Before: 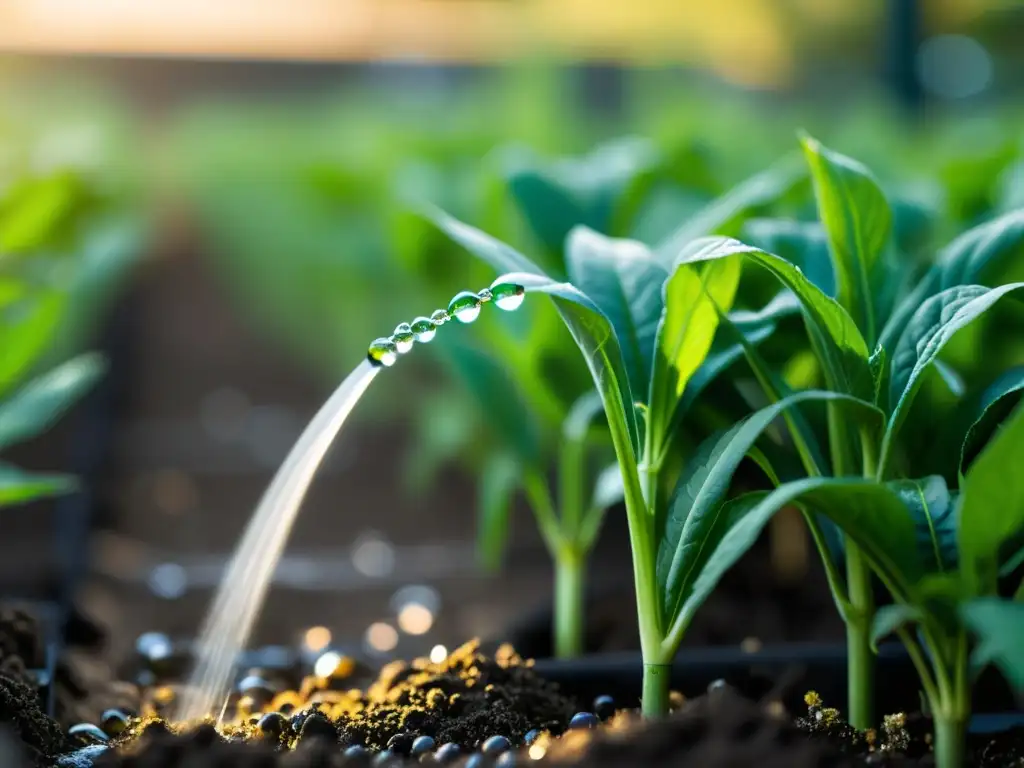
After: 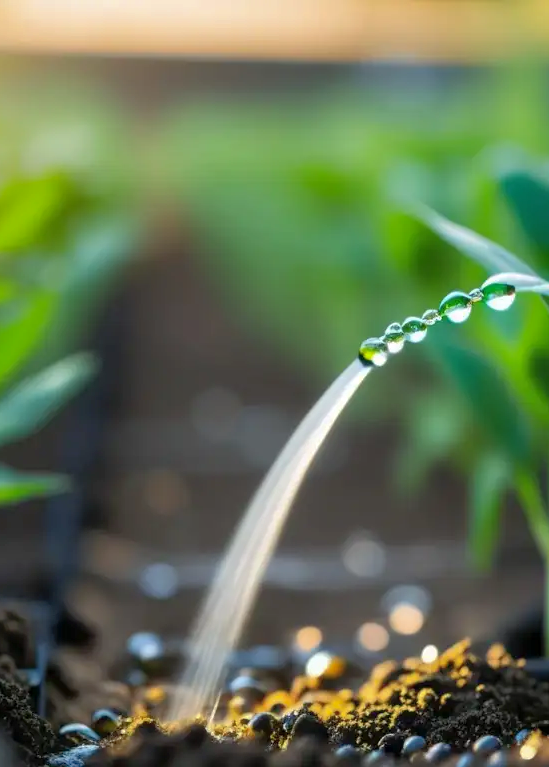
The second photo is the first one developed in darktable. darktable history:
crop: left 0.954%, right 45.43%, bottom 0.084%
shadows and highlights: on, module defaults
